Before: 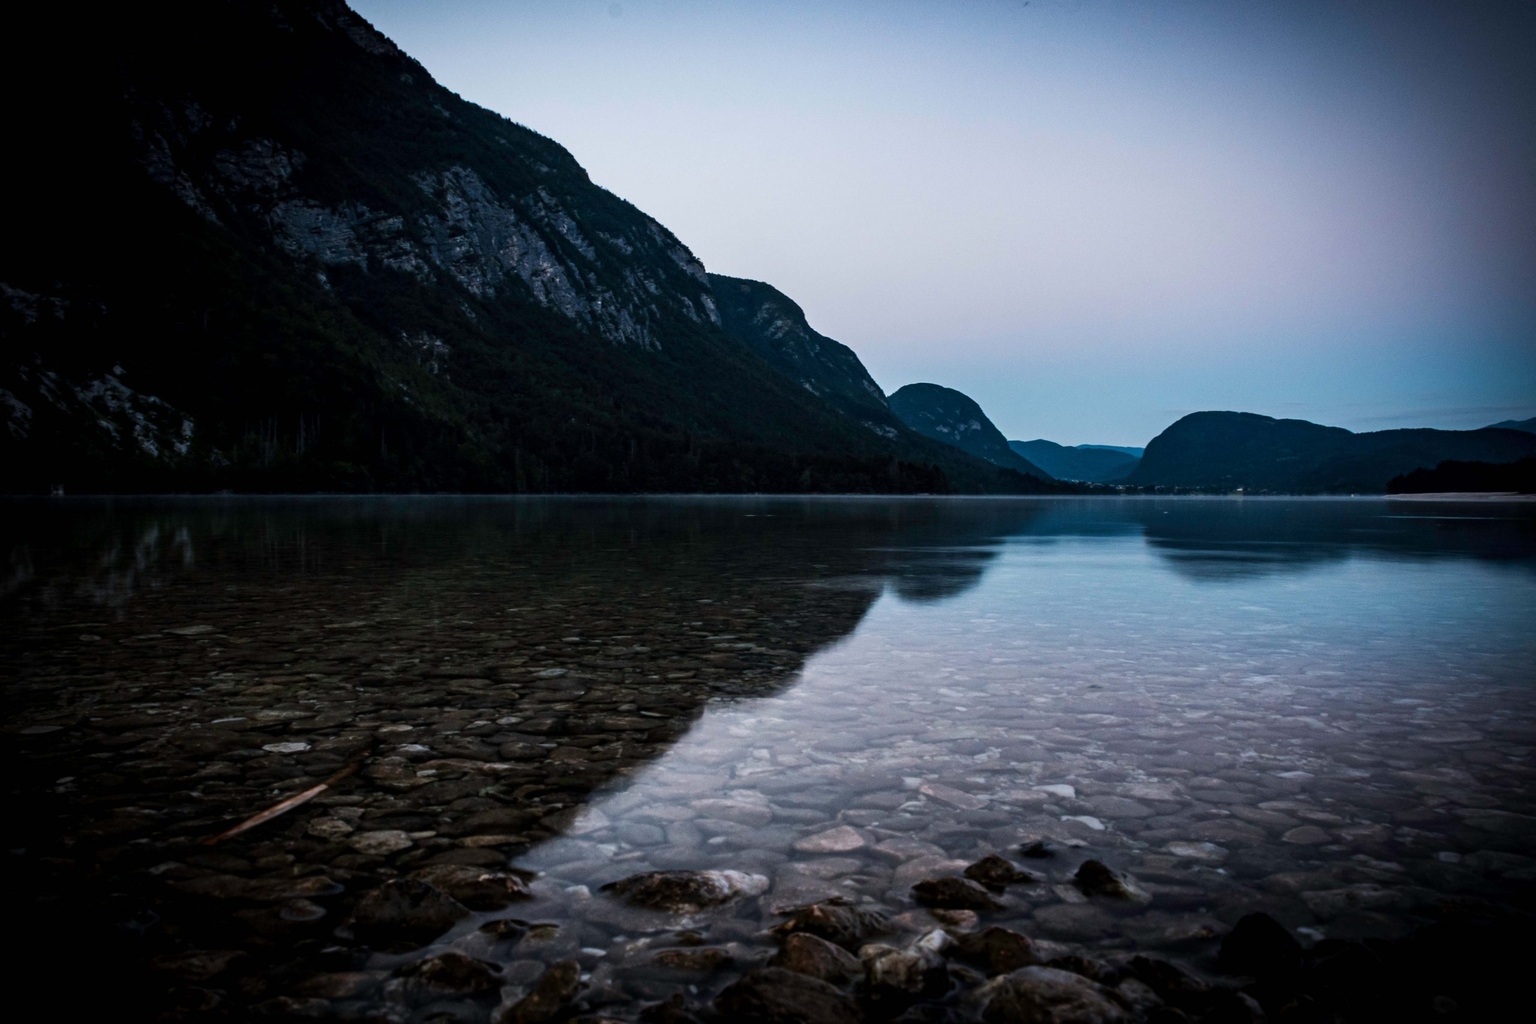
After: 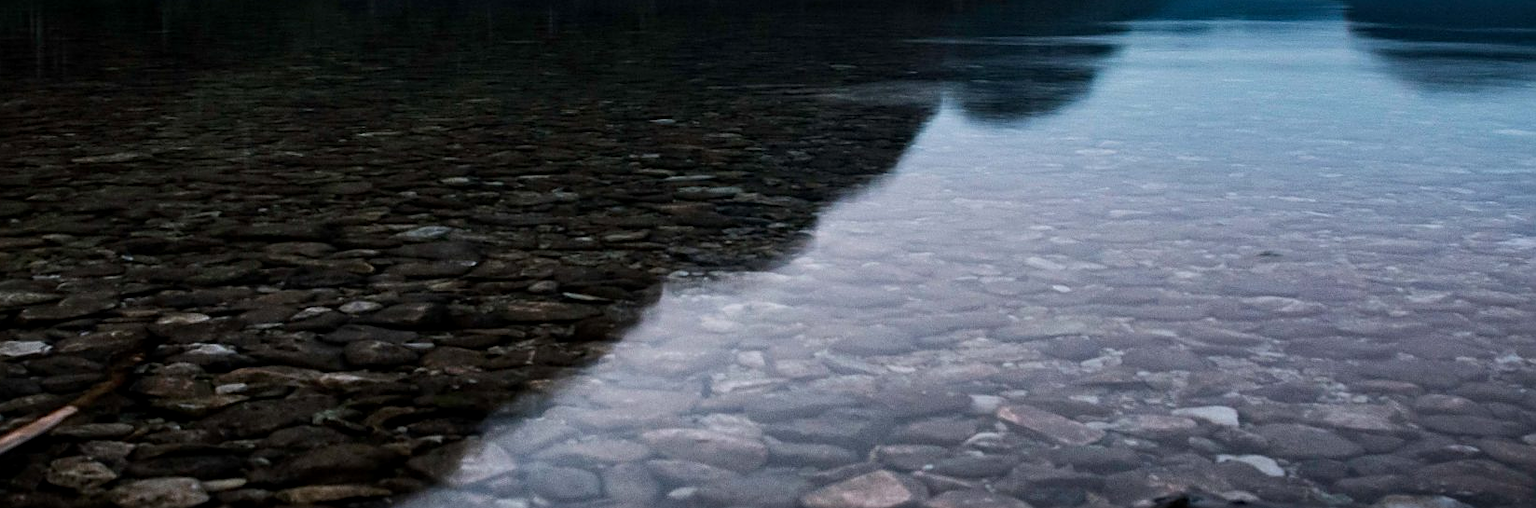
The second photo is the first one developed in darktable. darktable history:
crop: left 18.091%, top 51.13%, right 17.525%, bottom 16.85%
exposure: black level correction 0.001, exposure 0.014 EV, compensate highlight preservation false
sharpen: on, module defaults
